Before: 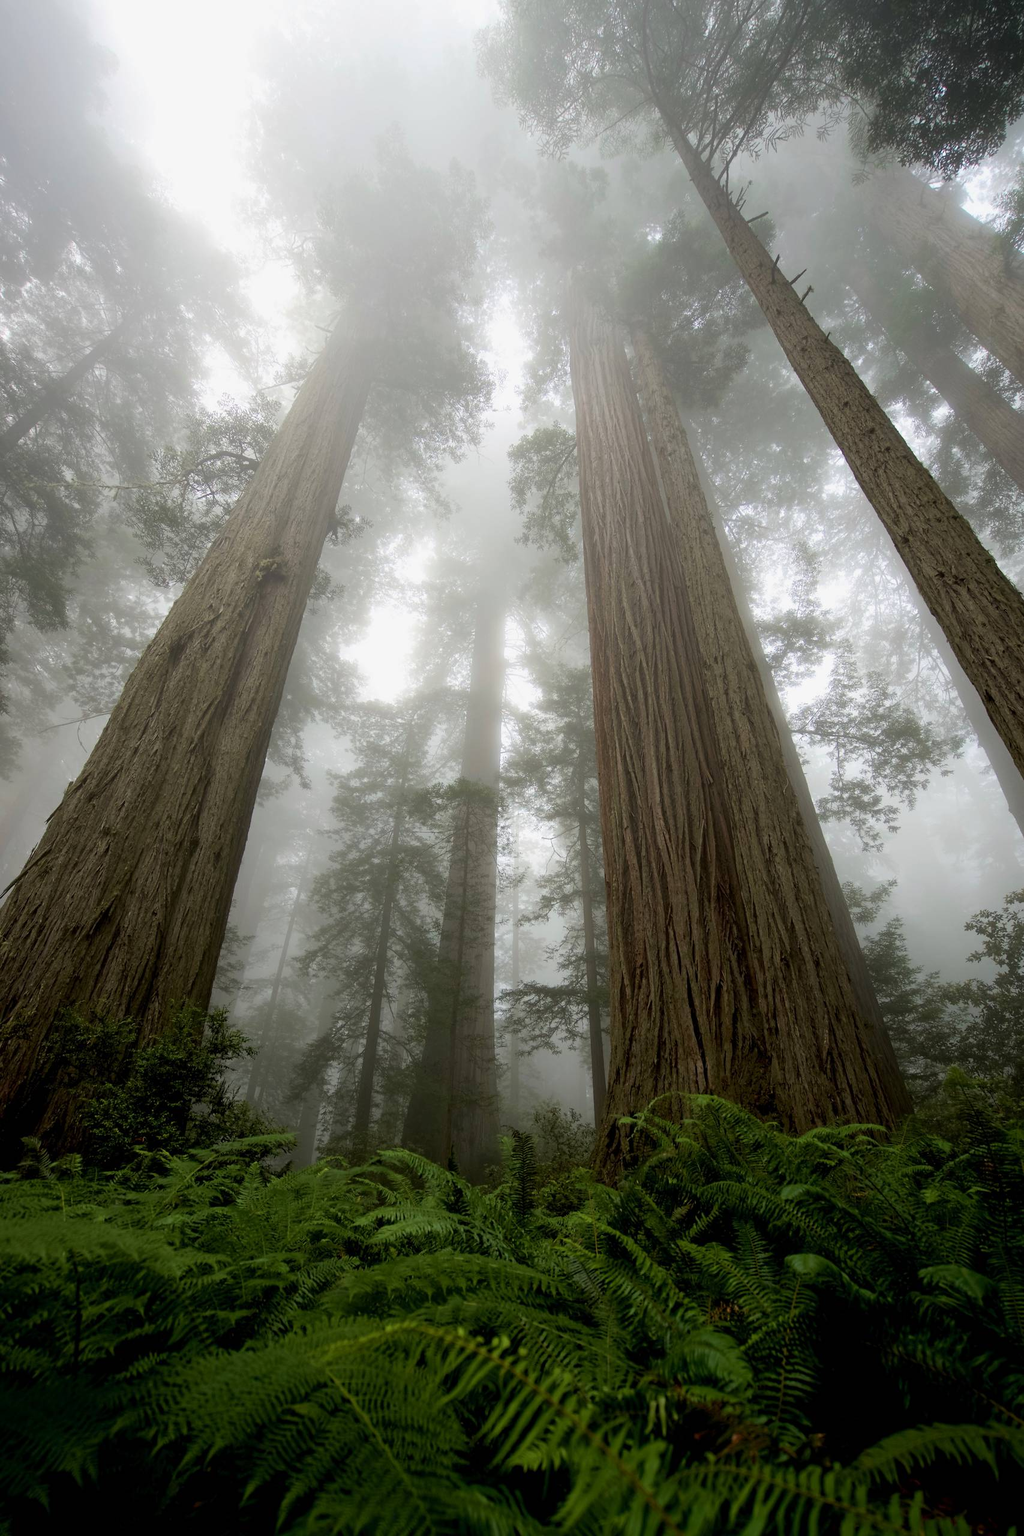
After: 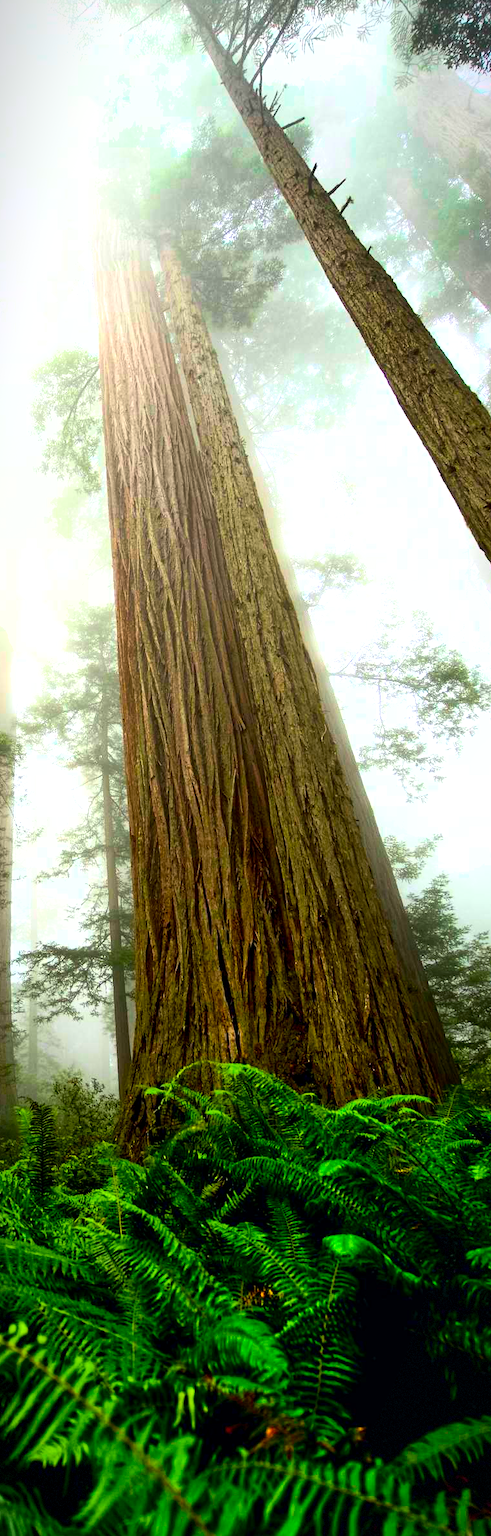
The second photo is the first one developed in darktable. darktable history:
local contrast: highlights 106%, shadows 101%, detail 119%, midtone range 0.2
contrast brightness saturation: brightness 0.089, saturation 0.193
crop: left 47.276%, top 6.704%, right 7.94%
shadows and highlights: soften with gaussian
color balance rgb: linear chroma grading › global chroma 14.762%, perceptual saturation grading › global saturation 19.517%, perceptual brilliance grading › highlights 15.63%, perceptual brilliance grading › mid-tones 6.578%, perceptual brilliance grading › shadows -15.287%, global vibrance 20%
vignetting: fall-off start 100.17%, fall-off radius 65.36%, automatic ratio true, dithering 8-bit output
tone curve: curves: ch0 [(0, 0) (0.139, 0.067) (0.319, 0.269) (0.498, 0.505) (0.725, 0.824) (0.864, 0.945) (0.985, 1)]; ch1 [(0, 0) (0.291, 0.197) (0.456, 0.426) (0.495, 0.488) (0.557, 0.578) (0.599, 0.644) (0.702, 0.786) (1, 1)]; ch2 [(0, 0) (0.125, 0.089) (0.353, 0.329) (0.447, 0.43) (0.557, 0.566) (0.63, 0.667) (1, 1)], color space Lab, independent channels, preserve colors none
exposure: black level correction 0, exposure 0.697 EV, compensate highlight preservation false
